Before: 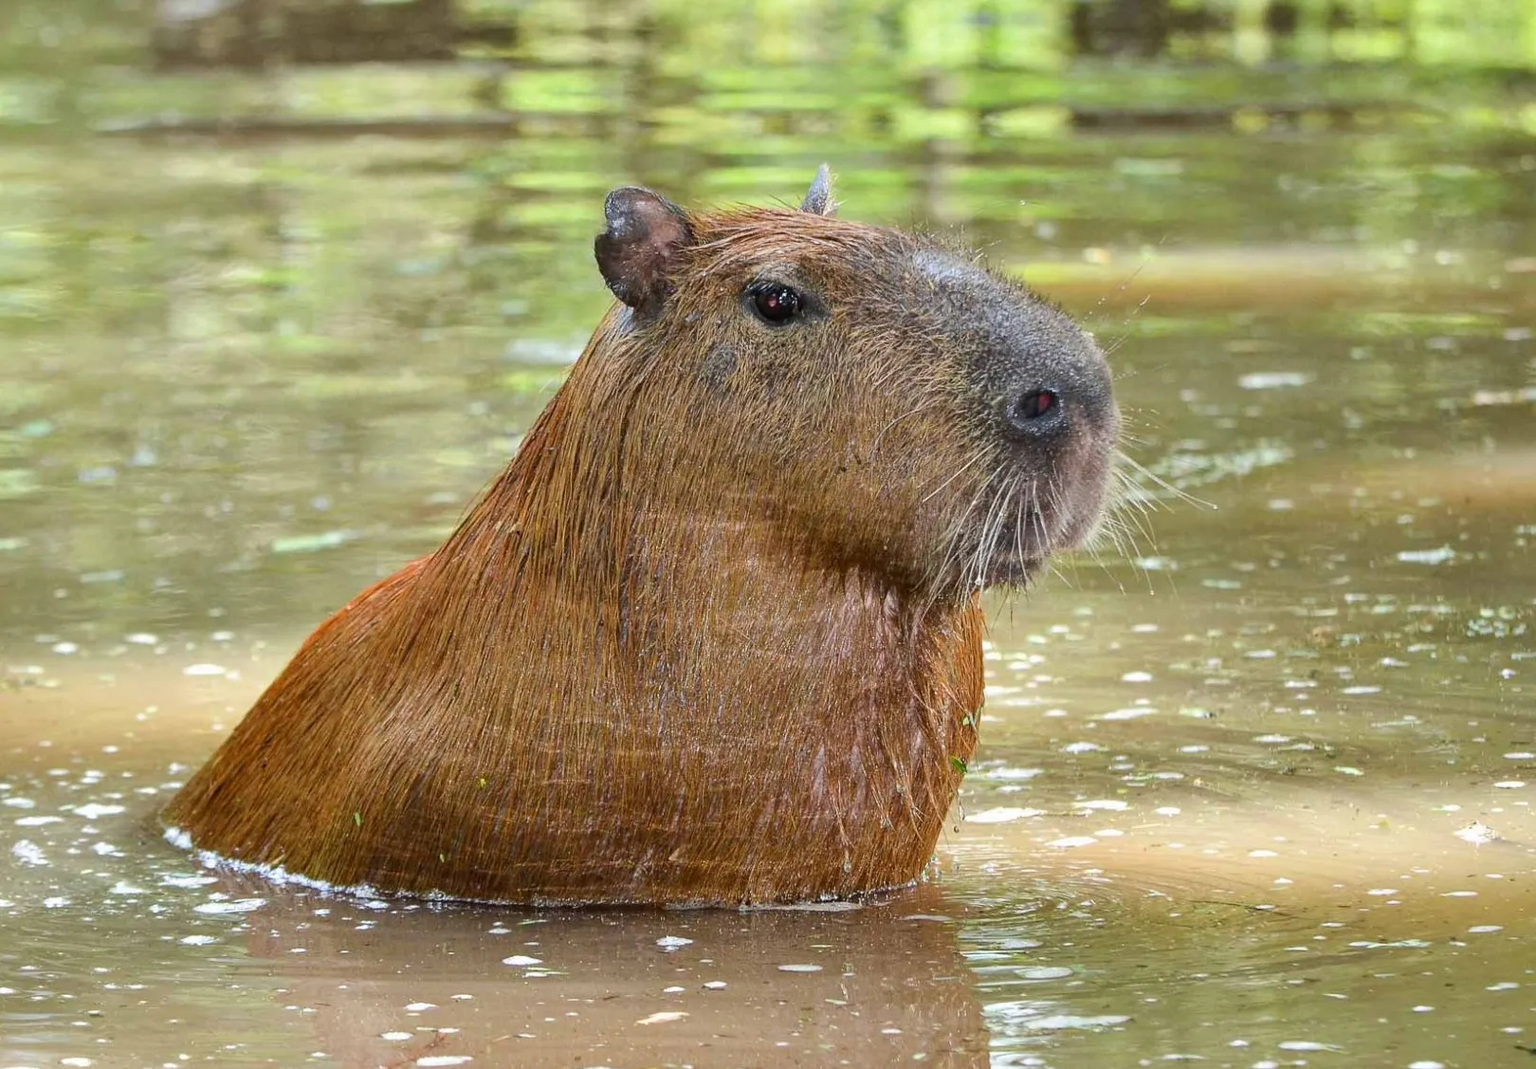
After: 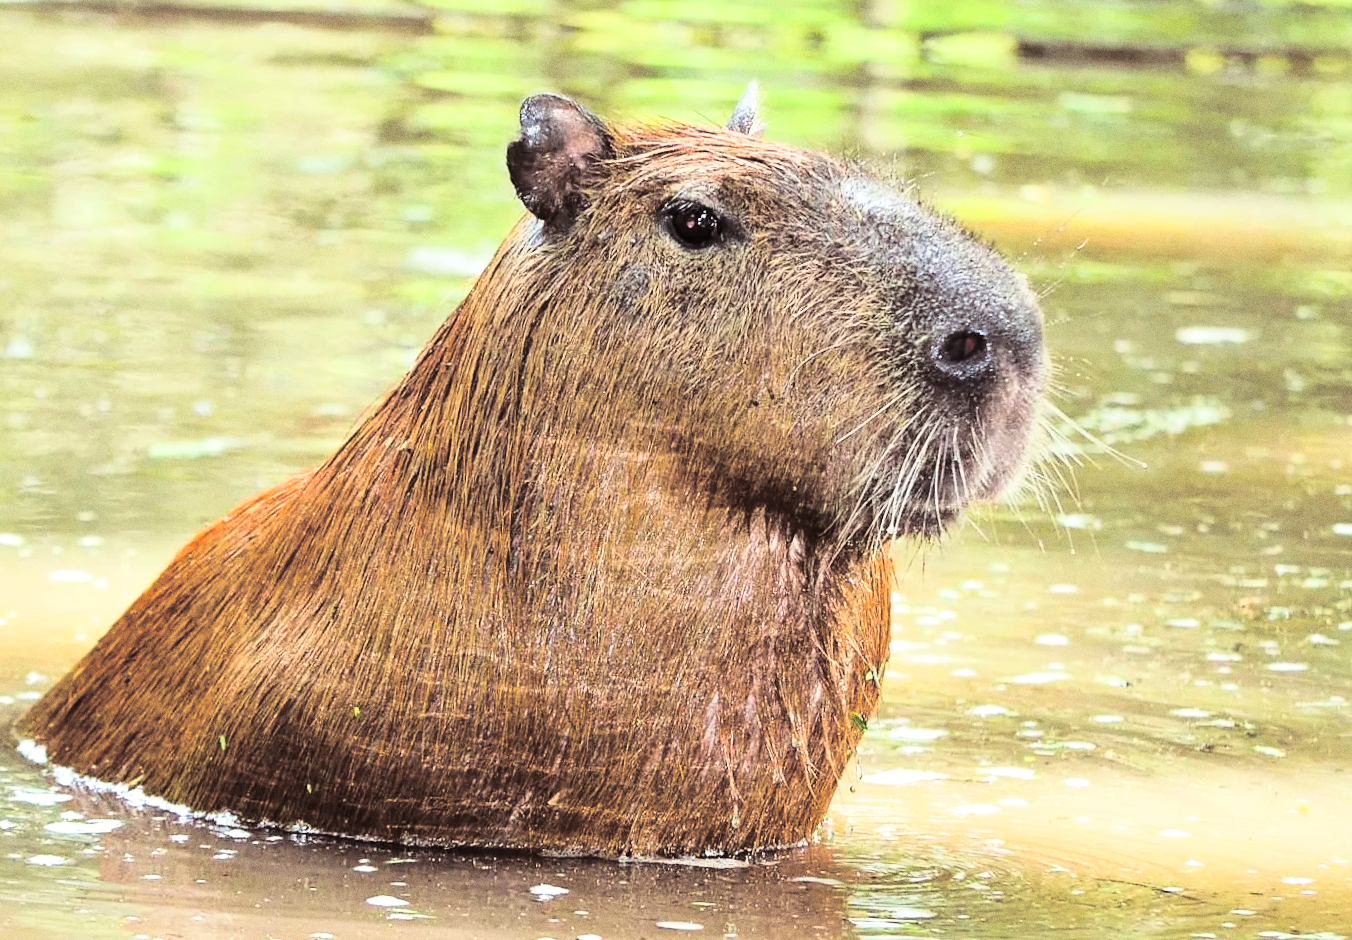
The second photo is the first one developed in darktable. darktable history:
base curve: curves: ch0 [(0, 0) (0.028, 0.03) (0.121, 0.232) (0.46, 0.748) (0.859, 0.968) (1, 1)]
crop and rotate: angle -3.27°, left 5.211%, top 5.211%, right 4.607%, bottom 4.607%
split-toning: shadows › saturation 0.2
white balance: emerald 1
grain: strength 26%
tone equalizer: -8 EV -0.417 EV, -7 EV -0.389 EV, -6 EV -0.333 EV, -5 EV -0.222 EV, -3 EV 0.222 EV, -2 EV 0.333 EV, -1 EV 0.389 EV, +0 EV 0.417 EV, edges refinement/feathering 500, mask exposure compensation -1.57 EV, preserve details no
